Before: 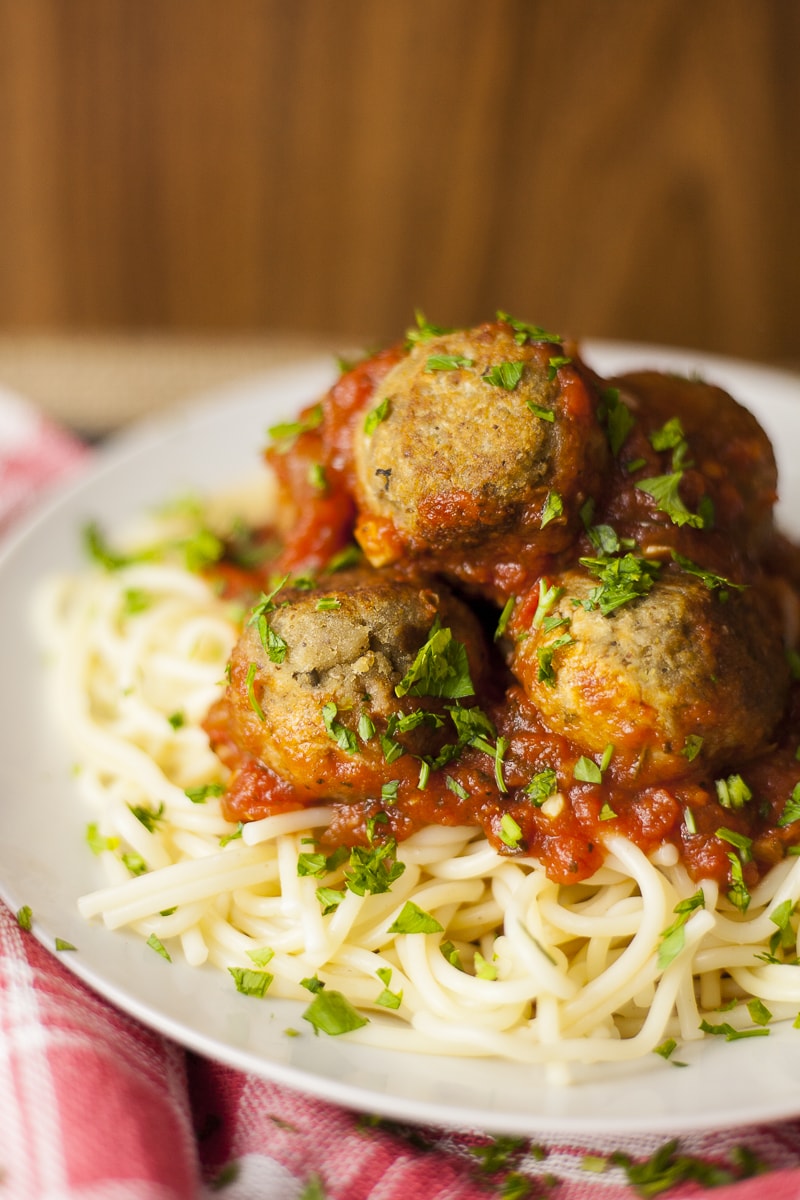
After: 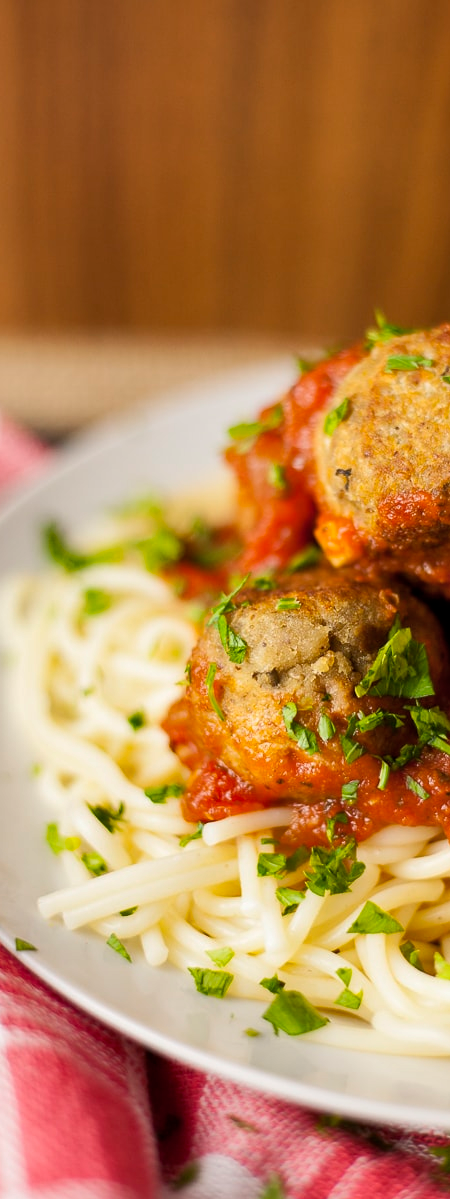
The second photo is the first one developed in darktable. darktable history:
crop: left 5.114%, right 38.589%
shadows and highlights: soften with gaussian
